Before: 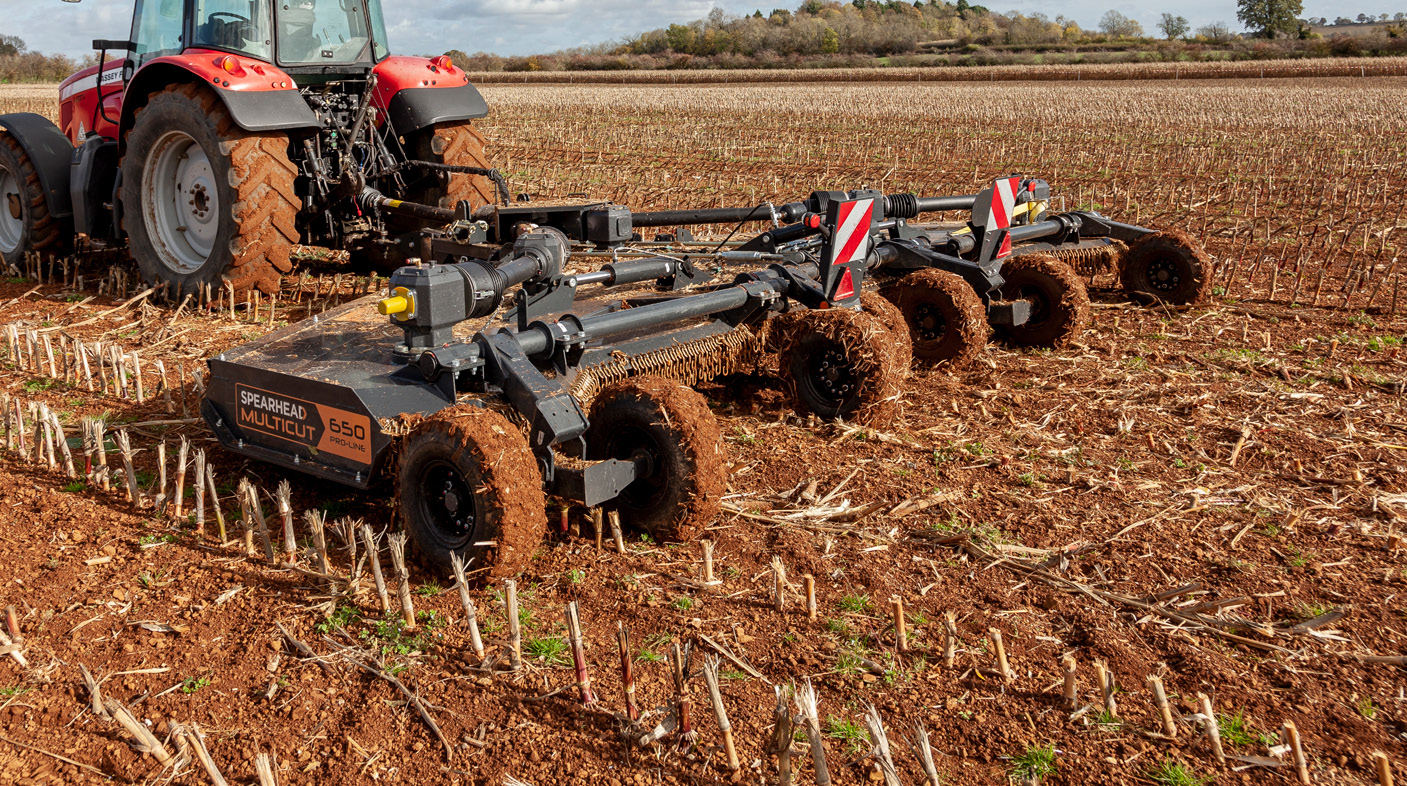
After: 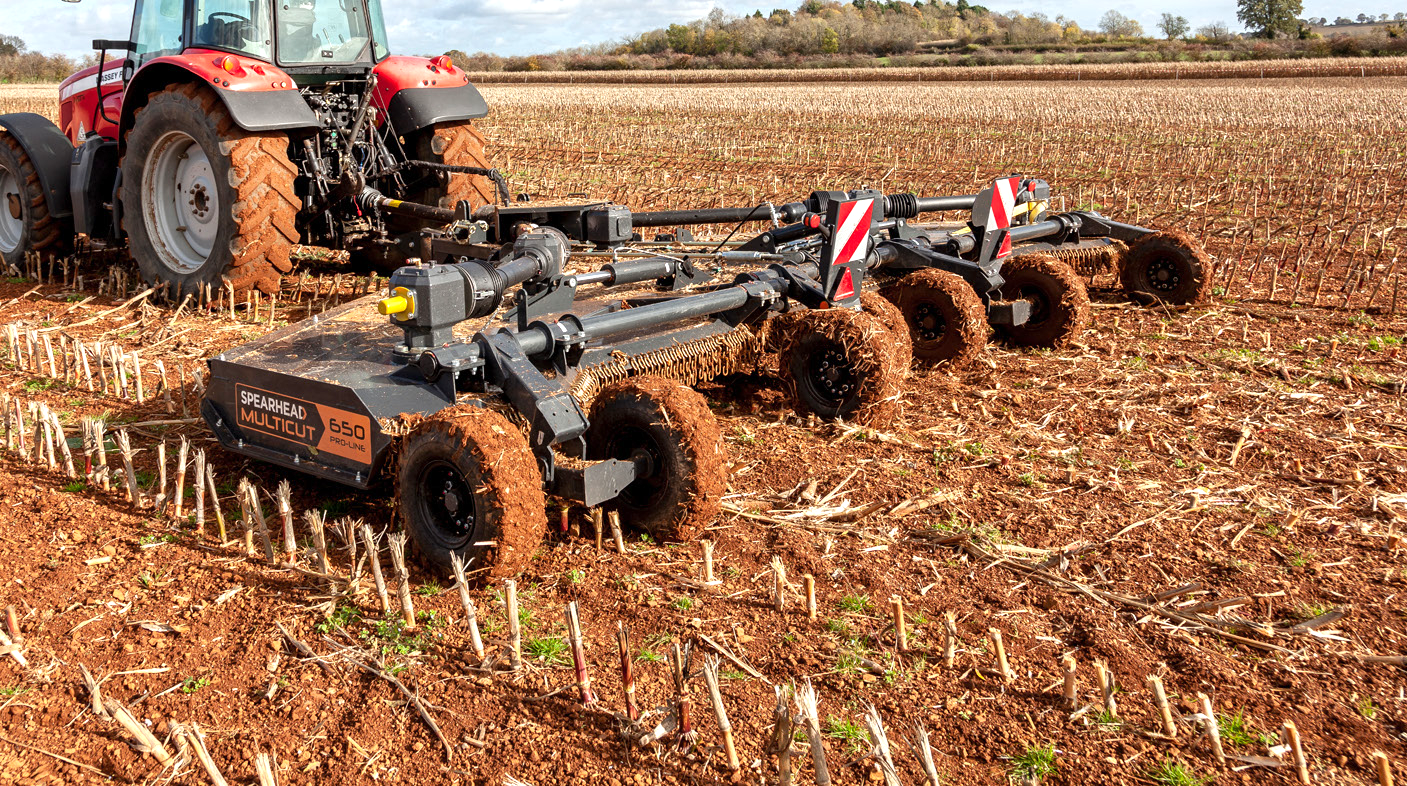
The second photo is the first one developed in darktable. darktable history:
exposure: exposure 0.64 EV, compensate highlight preservation false
